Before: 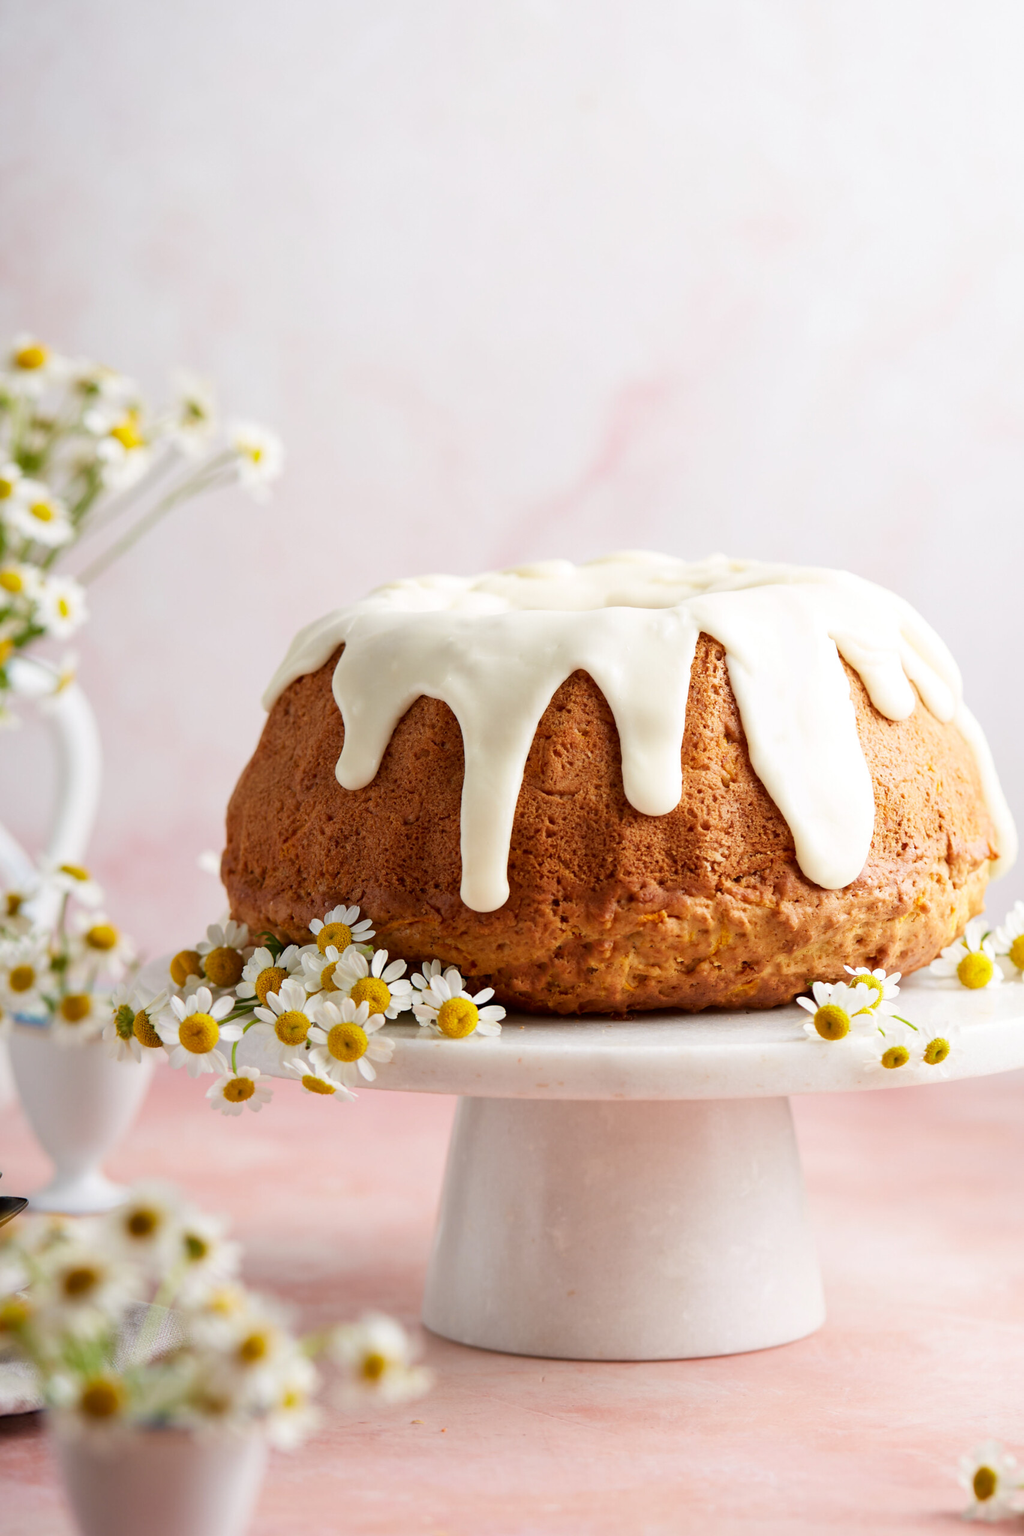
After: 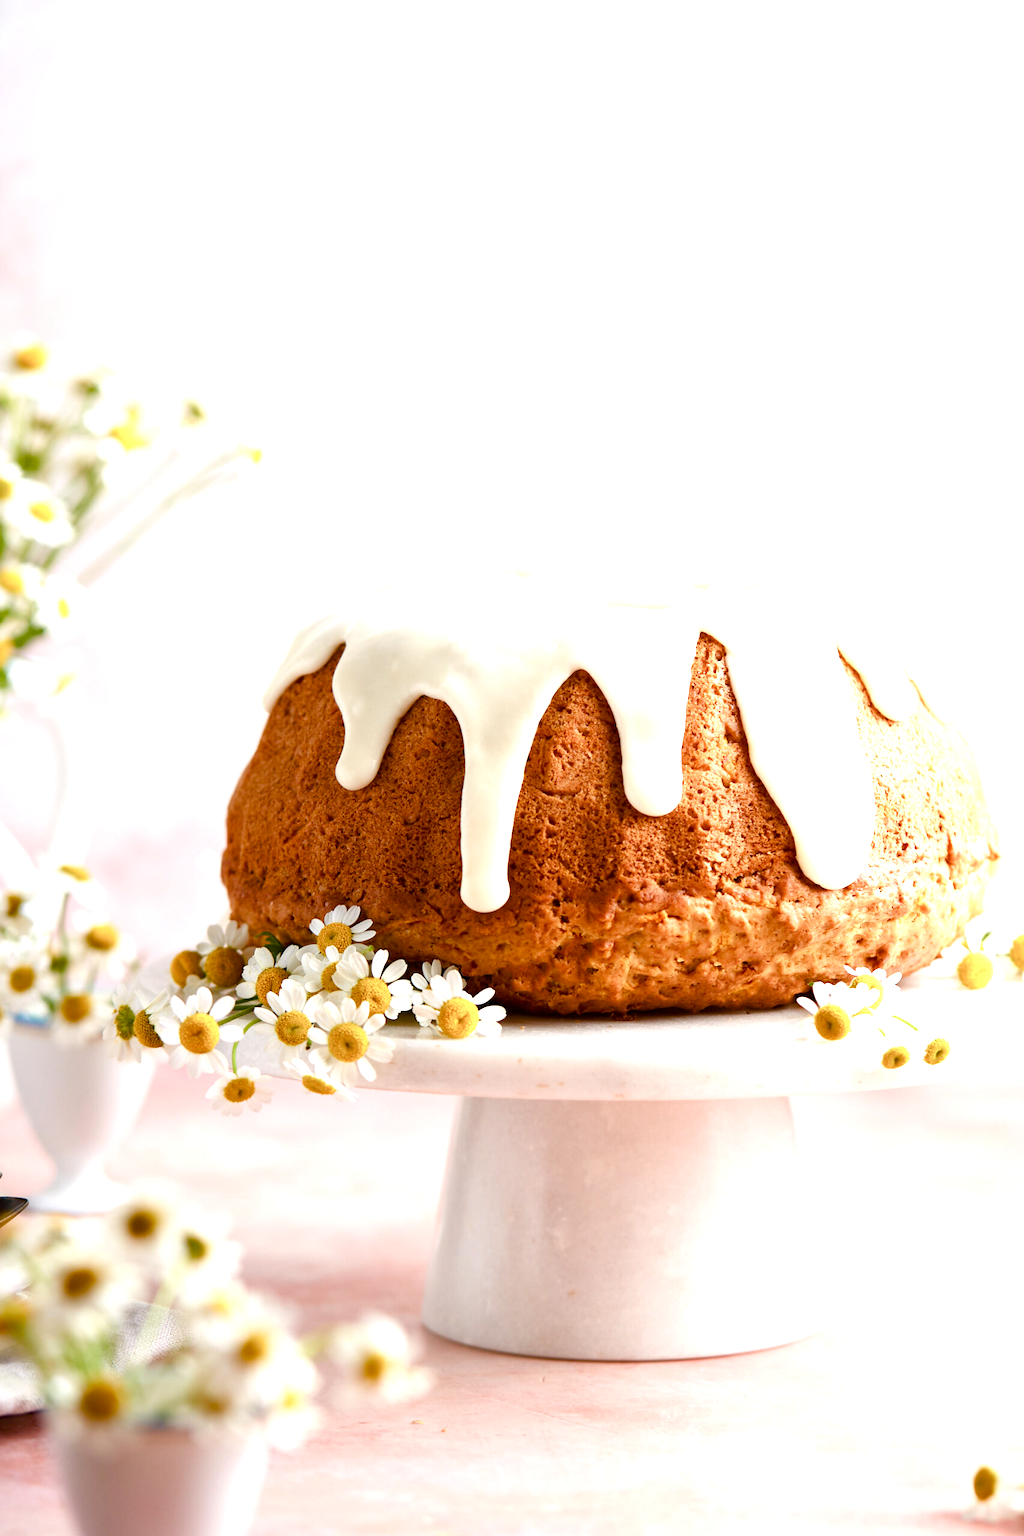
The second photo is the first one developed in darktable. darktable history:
color balance rgb: linear chroma grading › global chroma 15.33%, perceptual saturation grading › global saturation 20%, perceptual saturation grading › highlights -50.305%, perceptual saturation grading › shadows 30.826%
tone equalizer: -8 EV -0.76 EV, -7 EV -0.67 EV, -6 EV -0.579 EV, -5 EV -0.407 EV, -3 EV 0.374 EV, -2 EV 0.6 EV, -1 EV 0.695 EV, +0 EV 0.774 EV, smoothing diameter 24.8%, edges refinement/feathering 10.64, preserve details guided filter
